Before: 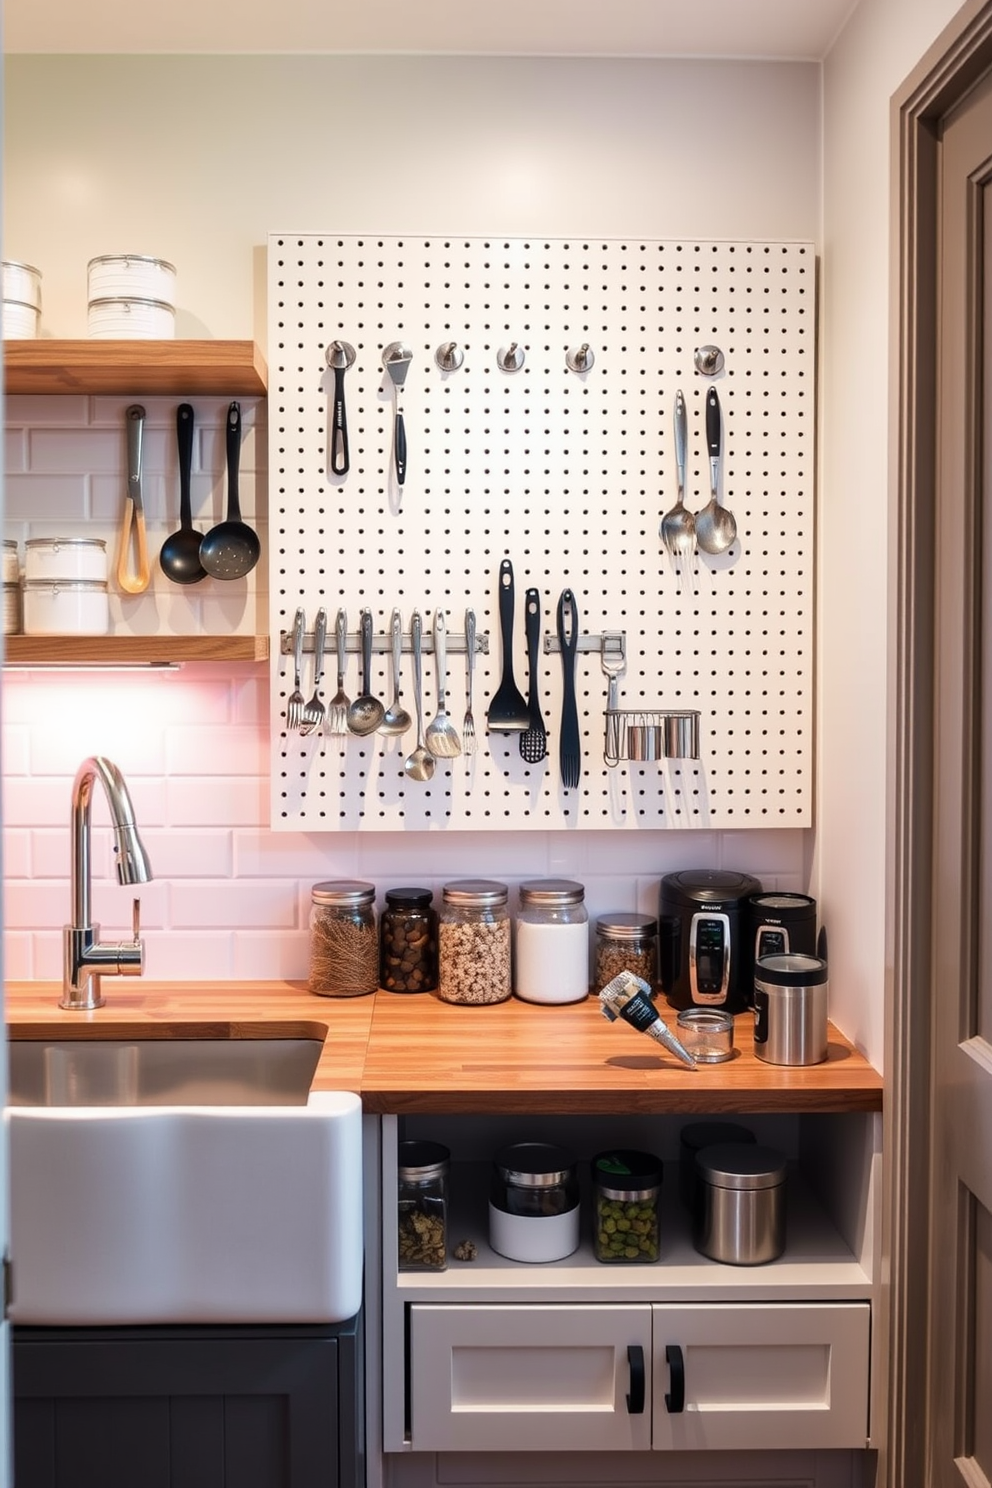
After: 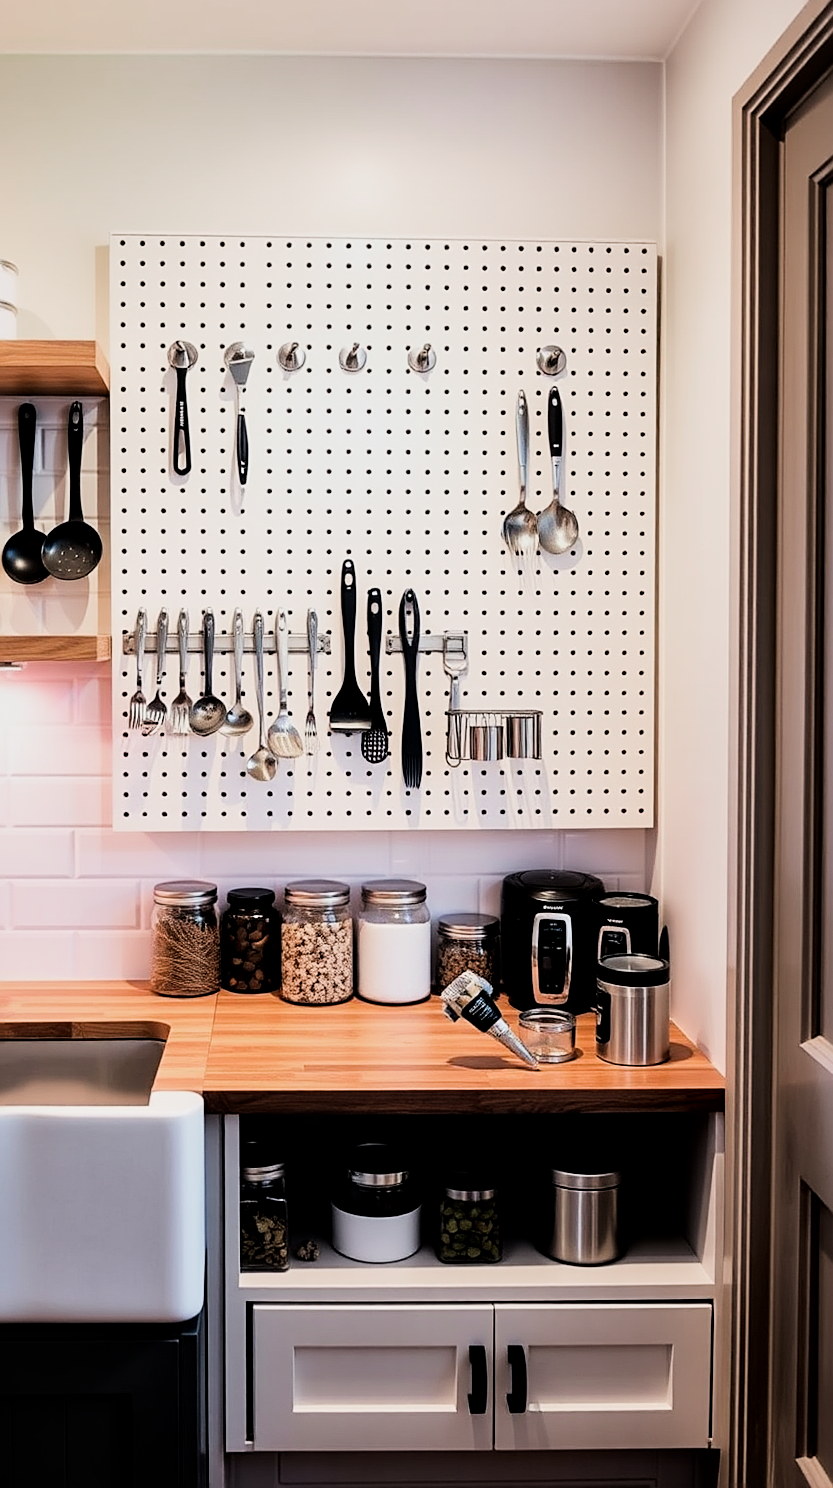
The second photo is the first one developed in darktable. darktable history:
exposure: black level correction 0.002, exposure -0.105 EV, compensate highlight preservation false
color correction: highlights b* 0.033
tone equalizer: -8 EV -0.398 EV, -7 EV -0.359 EV, -6 EV -0.361 EV, -5 EV -0.212 EV, -3 EV 0.239 EV, -2 EV 0.331 EV, -1 EV 0.41 EV, +0 EV 0.433 EV, smoothing diameter 2.02%, edges refinement/feathering 21.97, mask exposure compensation -1.57 EV, filter diffusion 5
color zones: curves: ch0 [(0, 0.5) (0.143, 0.5) (0.286, 0.456) (0.429, 0.5) (0.571, 0.5) (0.714, 0.5) (0.857, 0.5) (1, 0.5)]; ch1 [(0, 0.5) (0.143, 0.5) (0.286, 0.422) (0.429, 0.5) (0.571, 0.5) (0.714, 0.5) (0.857, 0.5) (1, 0.5)]
sharpen: amount 0.473
crop: left 15.999%
local contrast: mode bilateral grid, contrast 19, coarseness 50, detail 132%, midtone range 0.2
filmic rgb: black relative exposure -7.49 EV, white relative exposure 4.99 EV, threshold 3.03 EV, hardness 3.32, contrast 1.3, iterations of high-quality reconstruction 0, enable highlight reconstruction true
